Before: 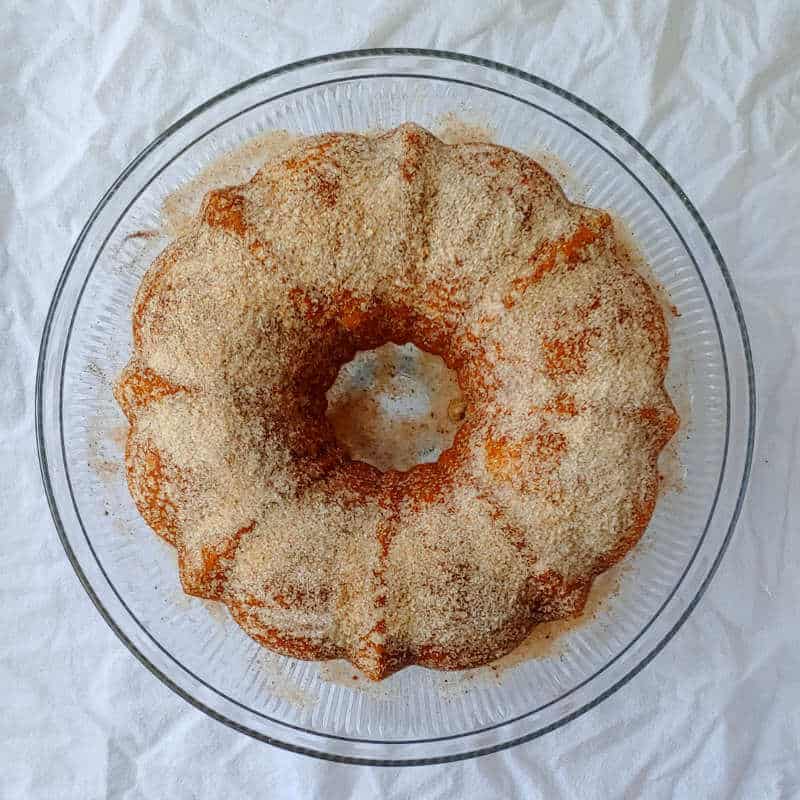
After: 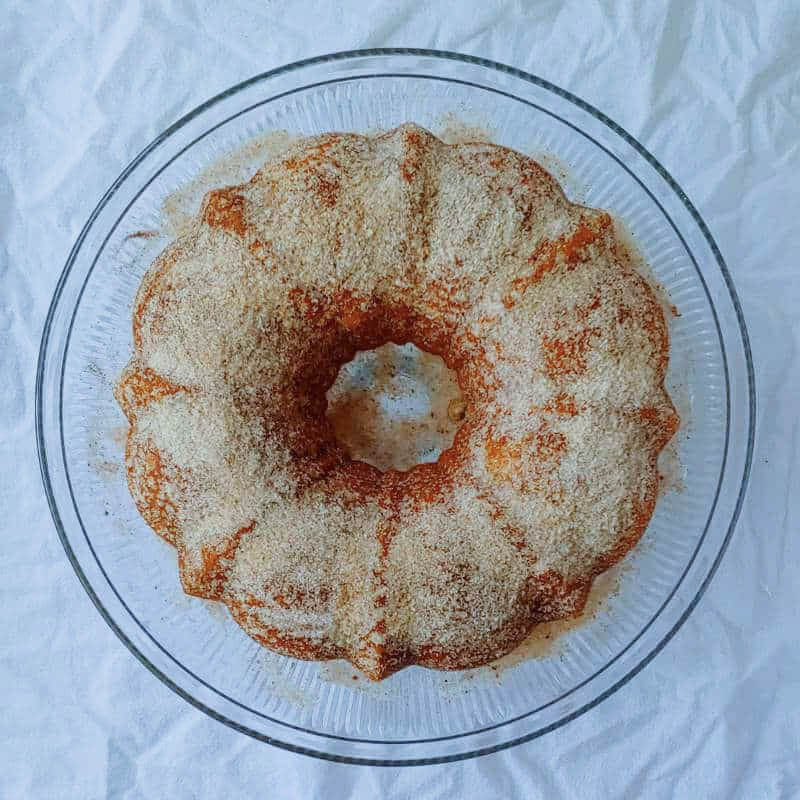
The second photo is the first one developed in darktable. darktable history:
sigmoid: contrast 1.22, skew 0.65
color calibration: illuminant as shot in camera, x 0.383, y 0.38, temperature 3949.15 K, gamut compression 1.66
